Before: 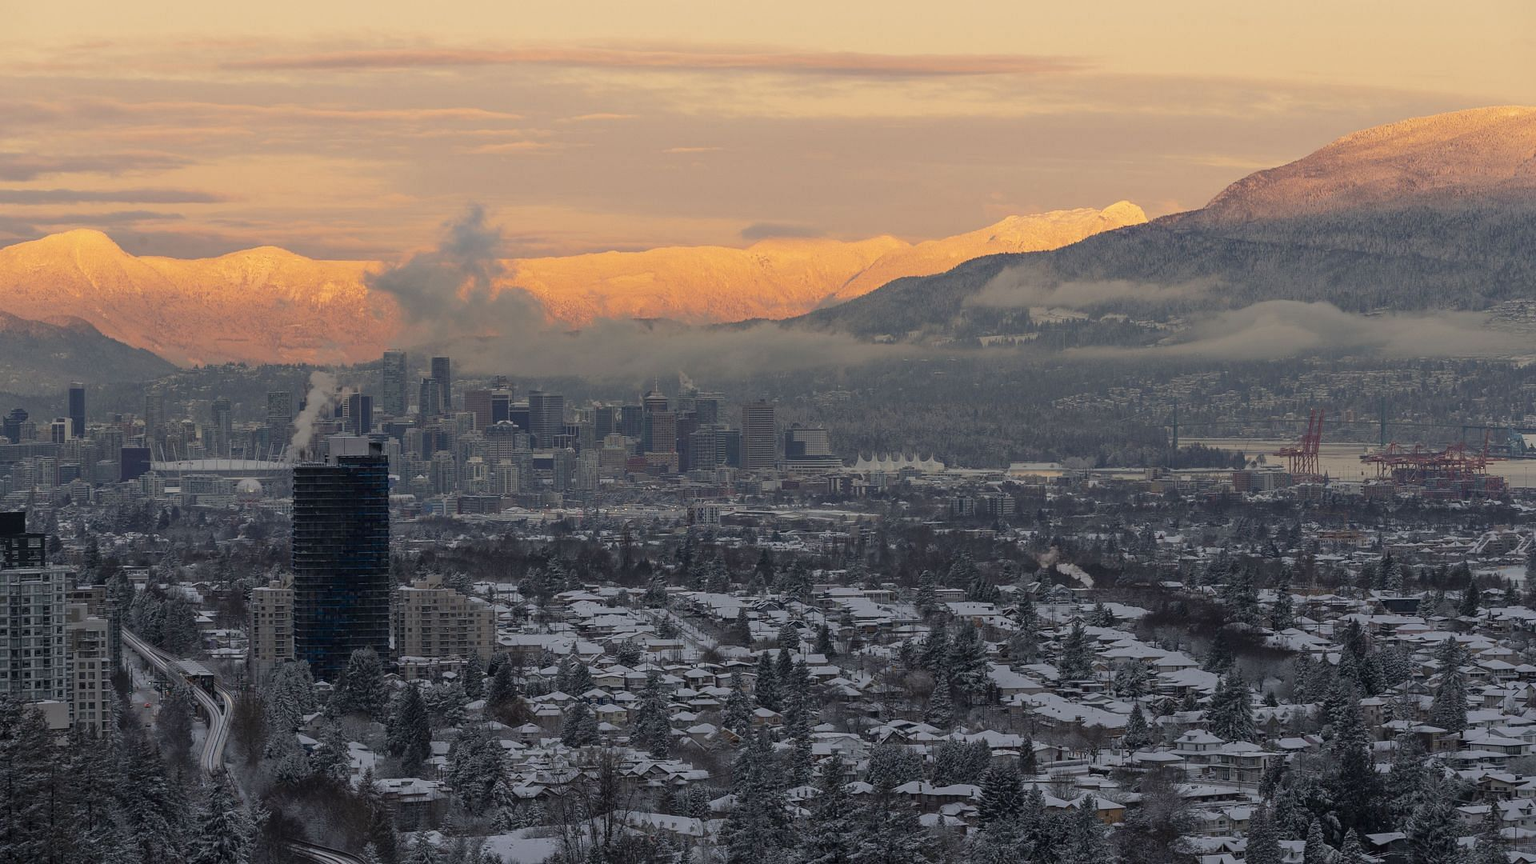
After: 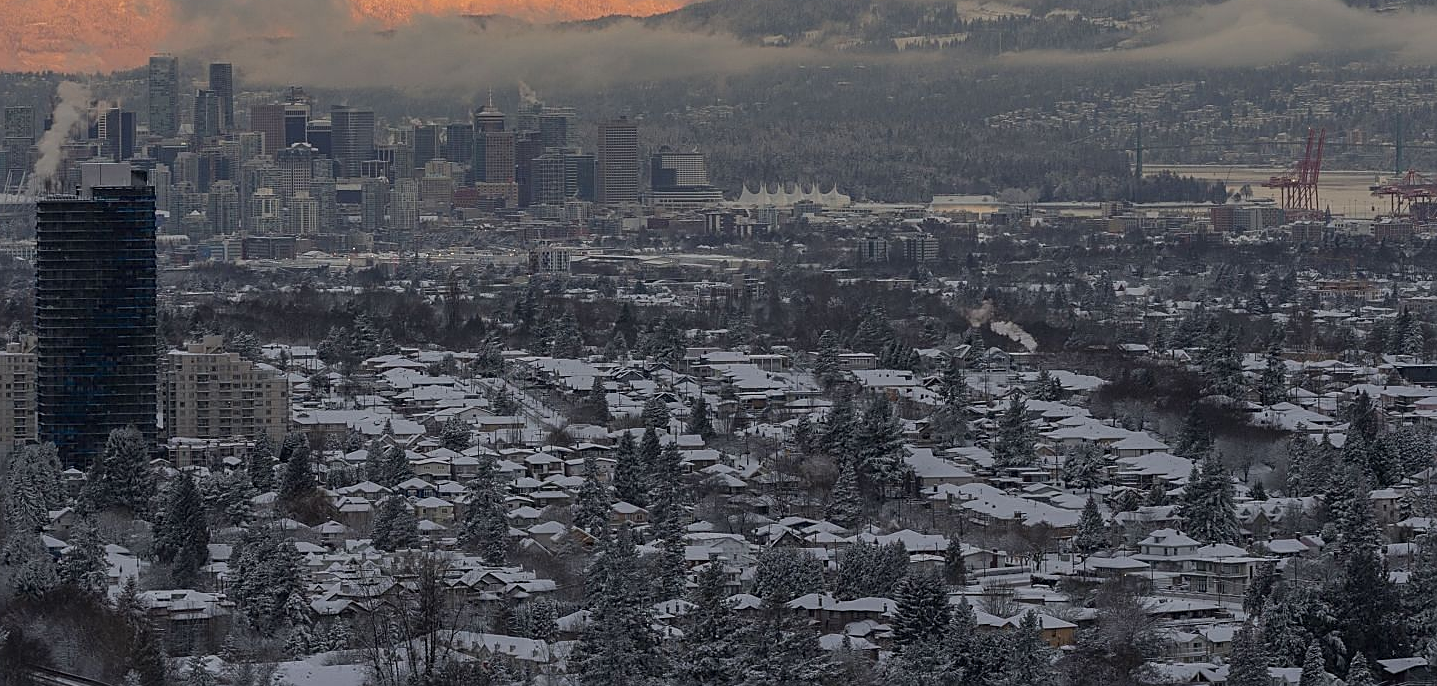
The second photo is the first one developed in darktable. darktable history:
crop and rotate: left 17.223%, top 35.494%, right 7.893%, bottom 0.987%
sharpen: on, module defaults
